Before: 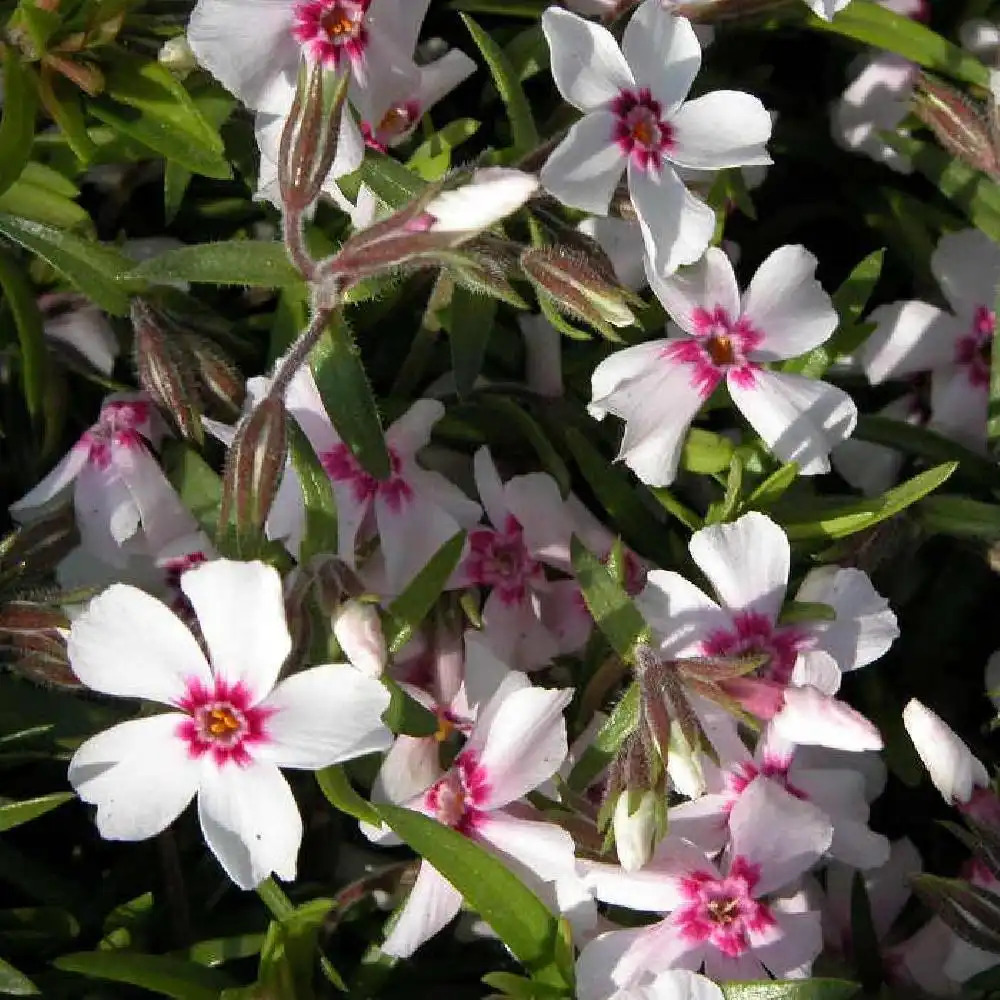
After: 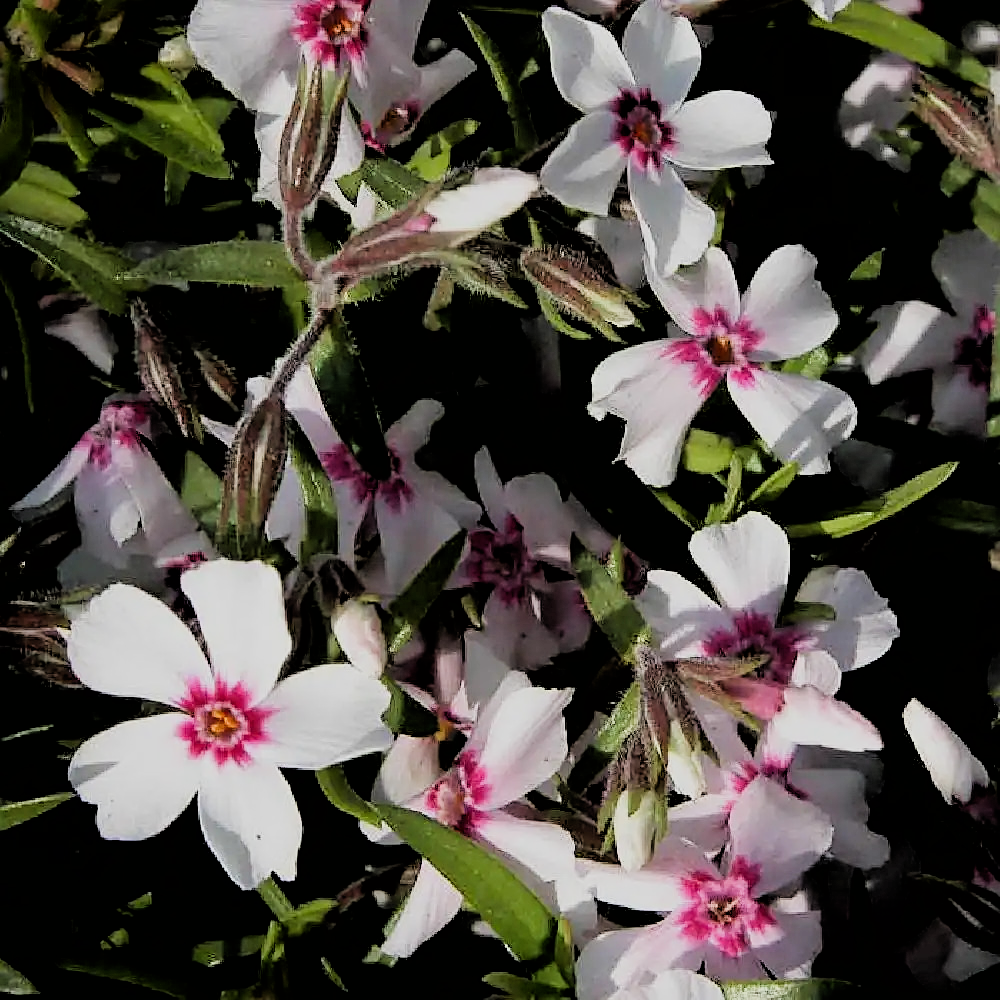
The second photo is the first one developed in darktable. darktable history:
filmic rgb: black relative exposure -2.73 EV, white relative exposure 4.56 EV, hardness 1.77, contrast 1.254
tone equalizer: on, module defaults
sharpen: on, module defaults
